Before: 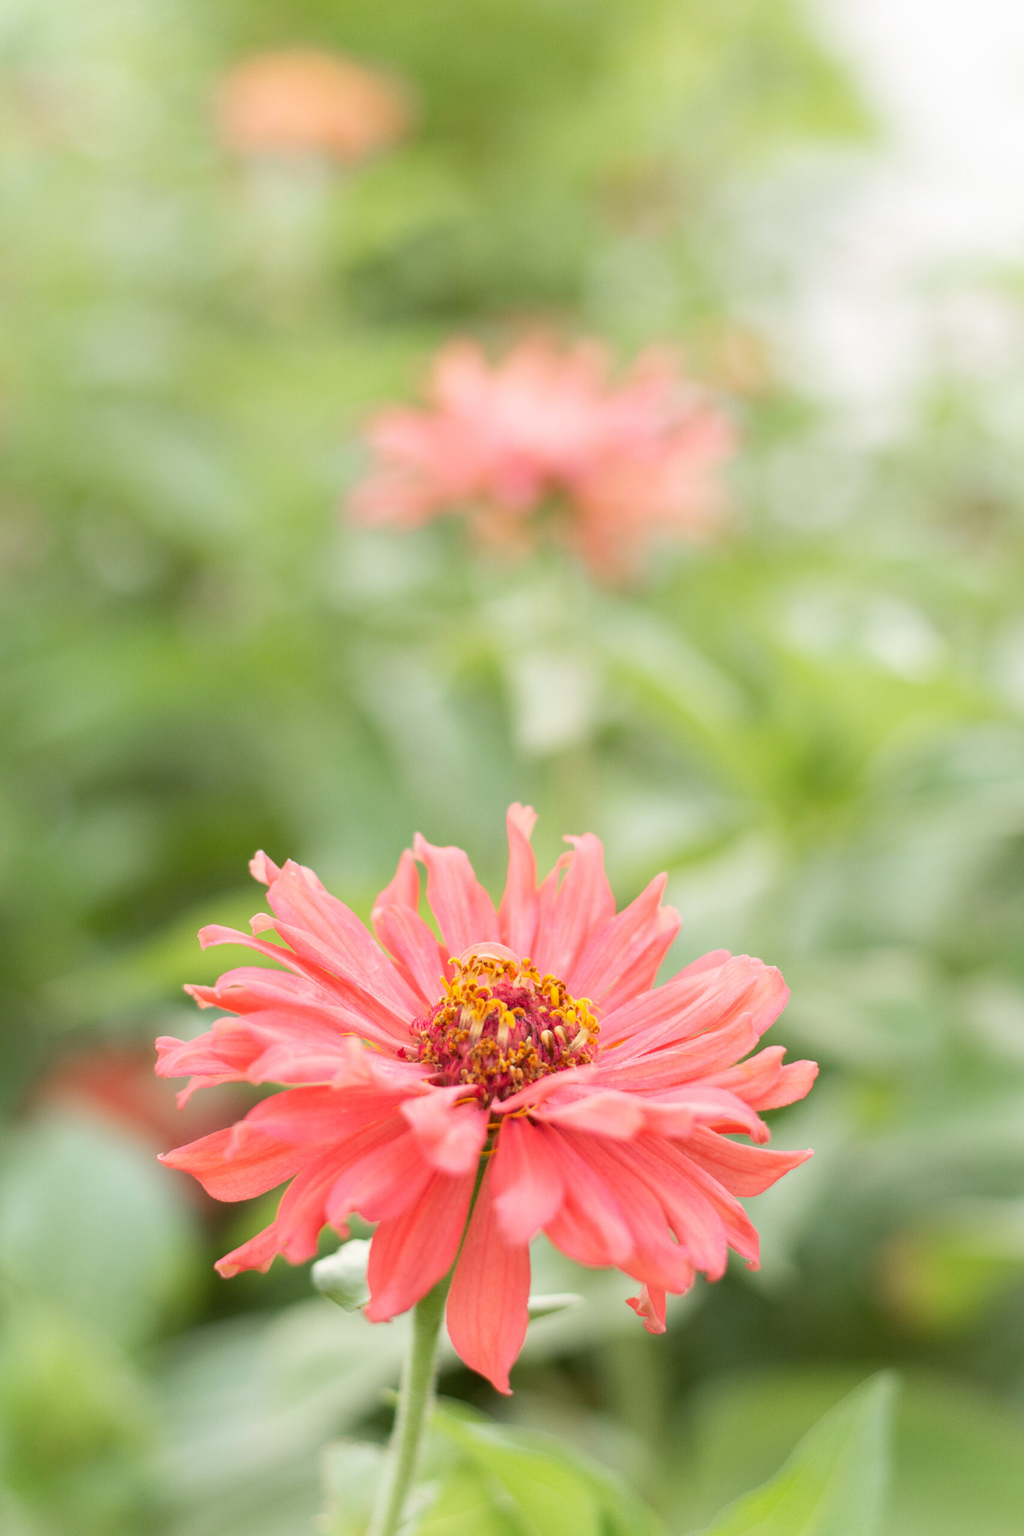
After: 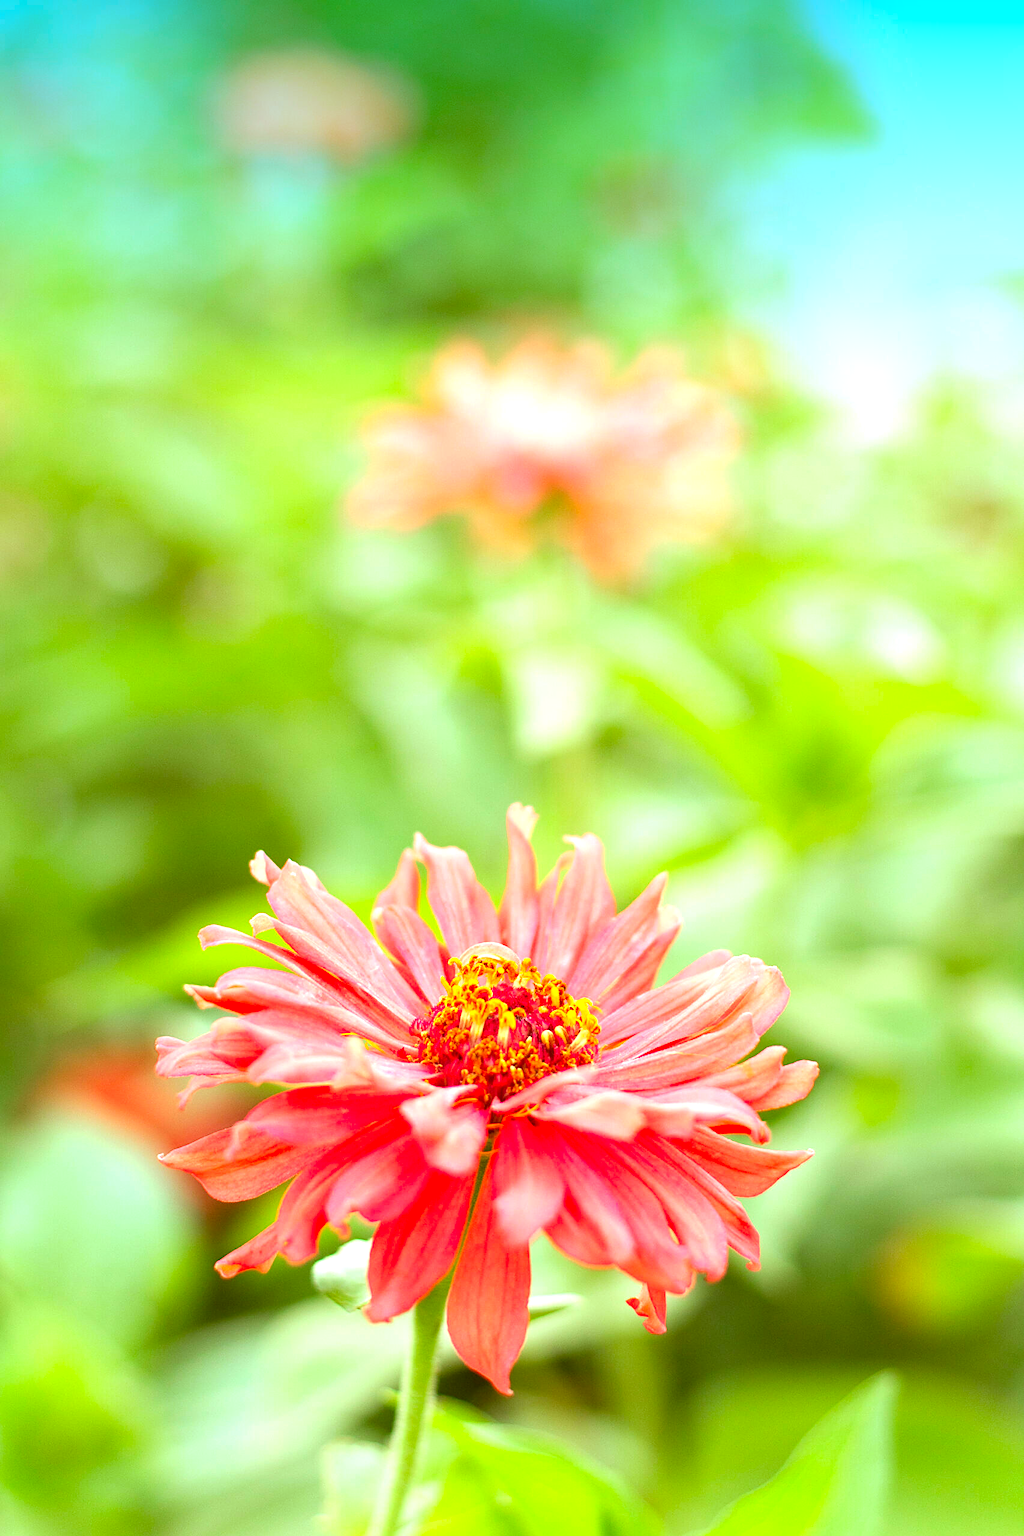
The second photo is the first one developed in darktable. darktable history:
graduated density: density 2.02 EV, hardness 44%, rotation 0.374°, offset 8.21, hue 208.8°, saturation 97%
sharpen: on, module defaults
rgb levels: mode RGB, independent channels, levels [[0, 0.5, 1], [0, 0.521, 1], [0, 0.536, 1]]
color correction: highlights a* -7.33, highlights b* 1.26, shadows a* -3.55, saturation 1.4
exposure: exposure 0.77 EV, compensate highlight preservation false
